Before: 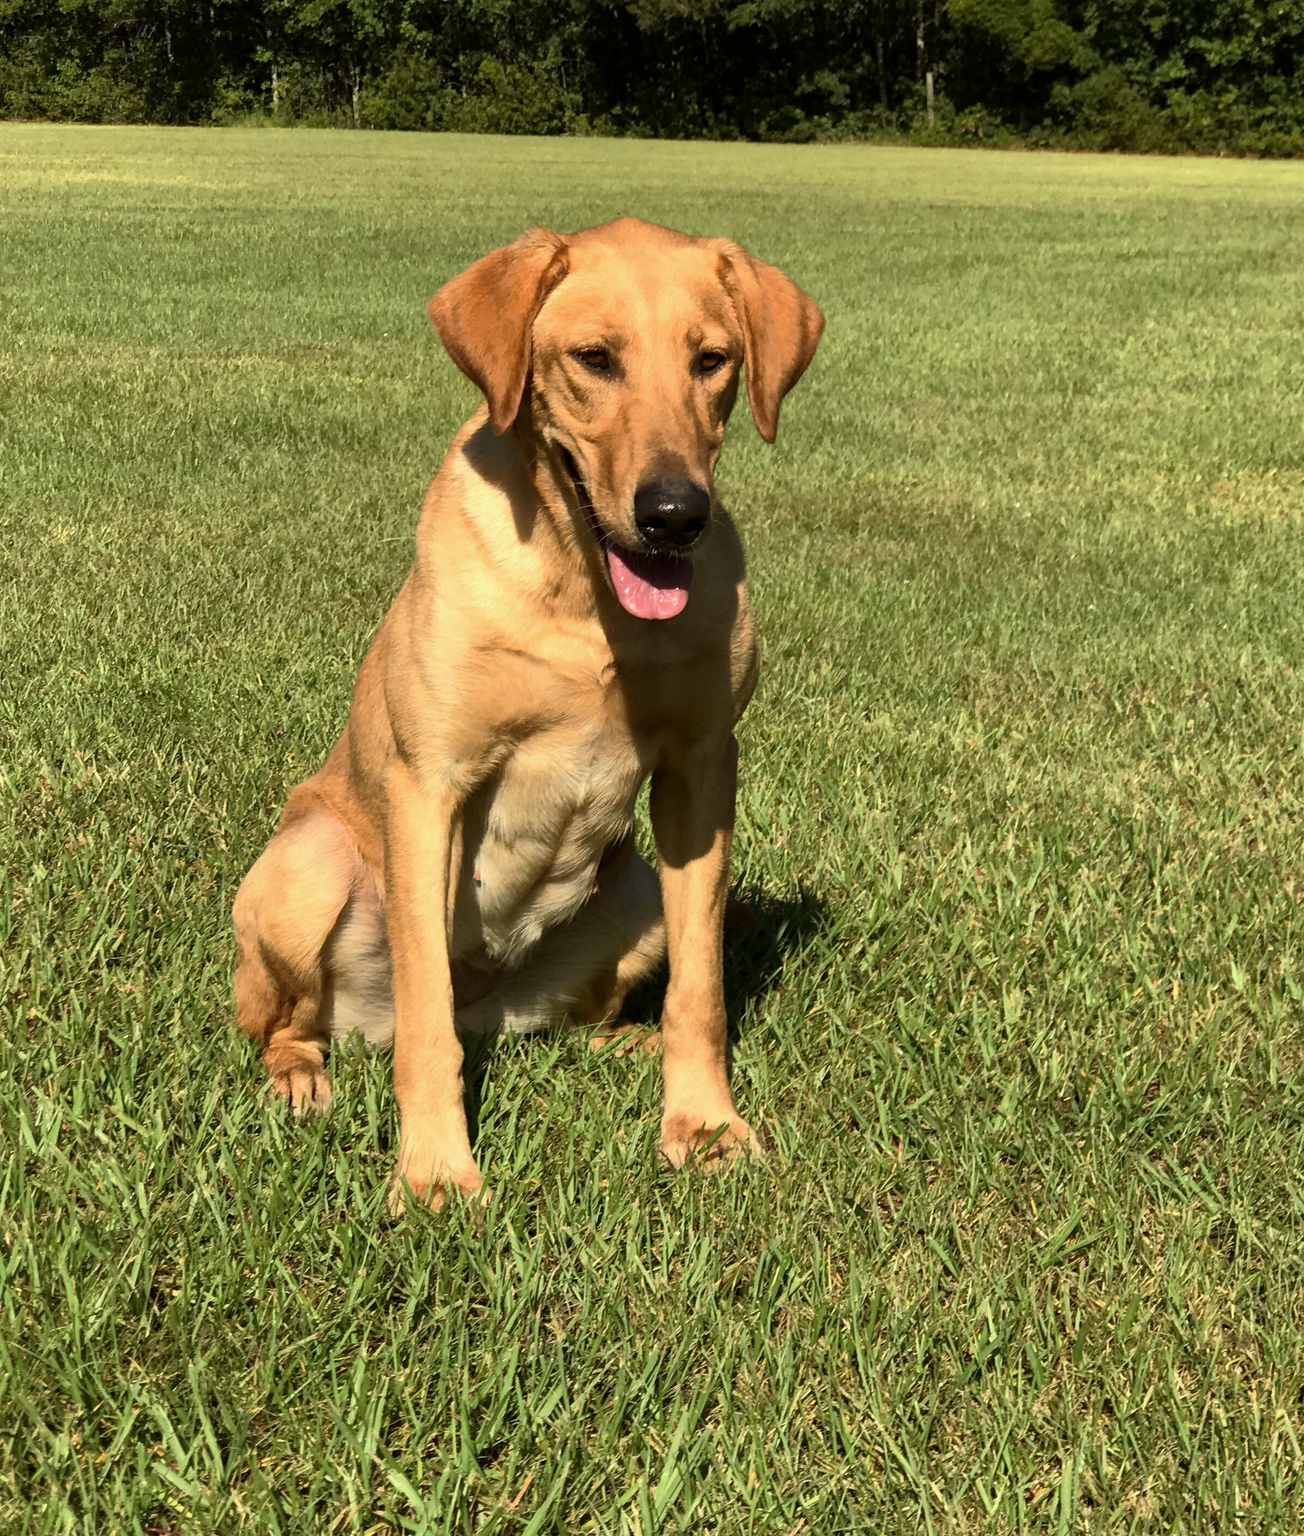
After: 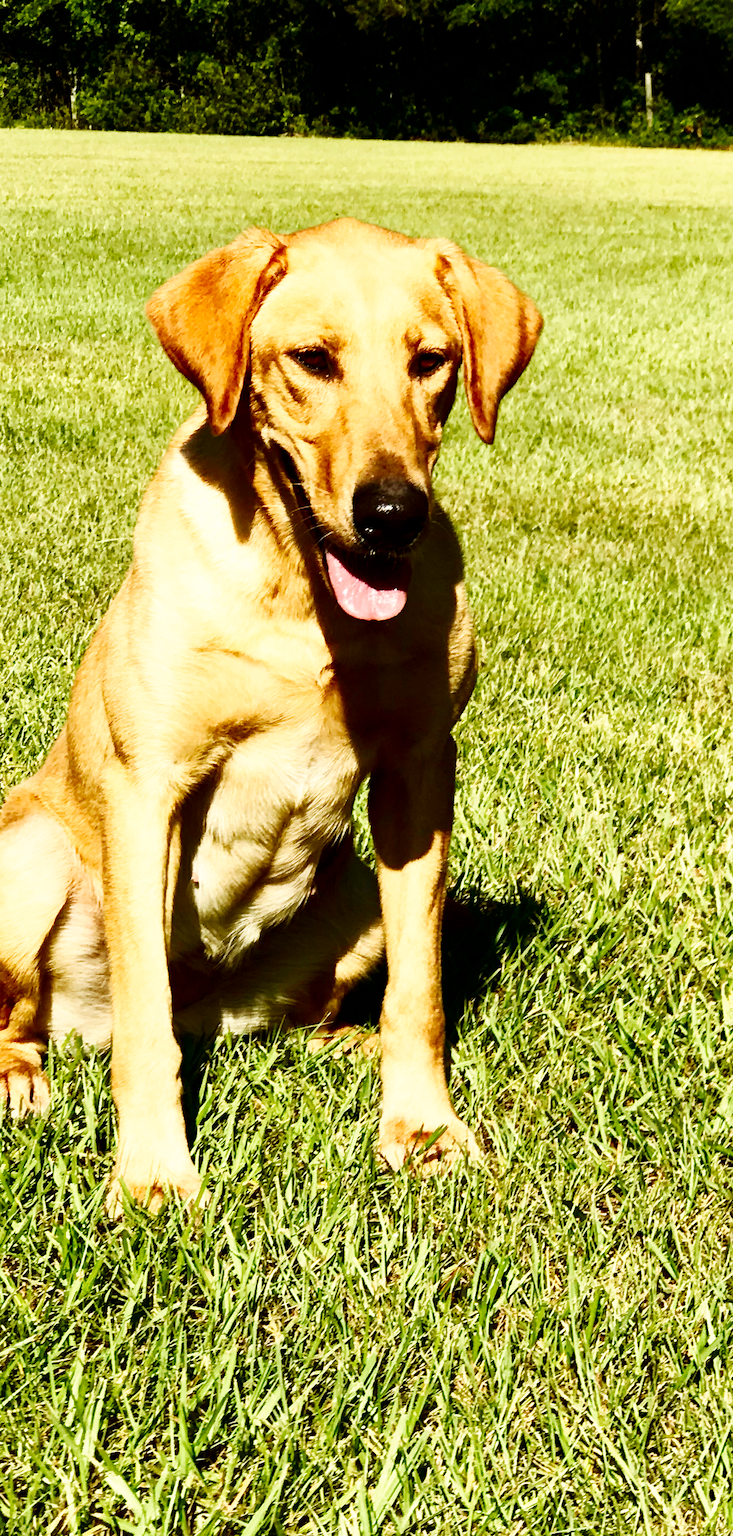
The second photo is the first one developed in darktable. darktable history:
crop: left 21.674%, right 22.086%
base curve: curves: ch0 [(0, 0) (0.007, 0.004) (0.027, 0.03) (0.046, 0.07) (0.207, 0.54) (0.442, 0.872) (0.673, 0.972) (1, 1)], preserve colors none
contrast brightness saturation: contrast 0.13, brightness -0.24, saturation 0.14
